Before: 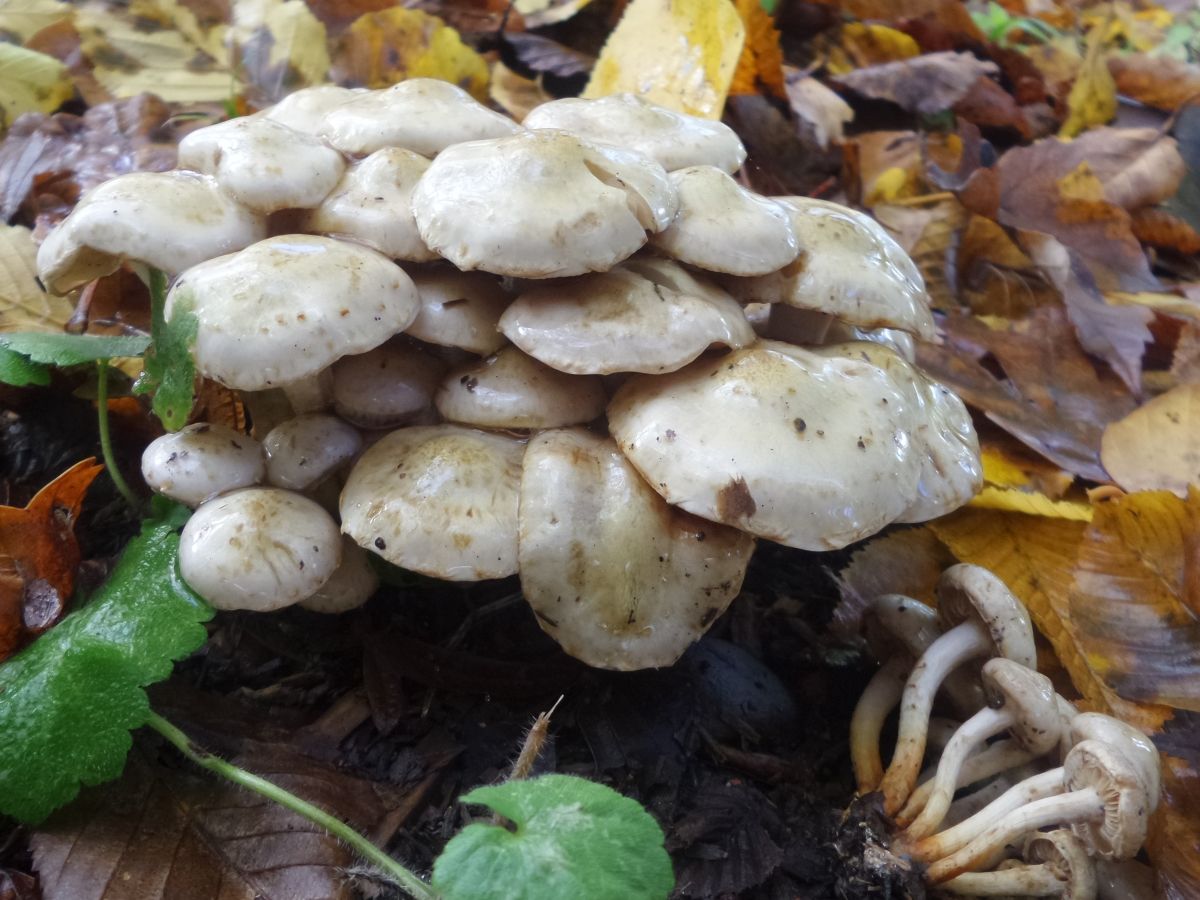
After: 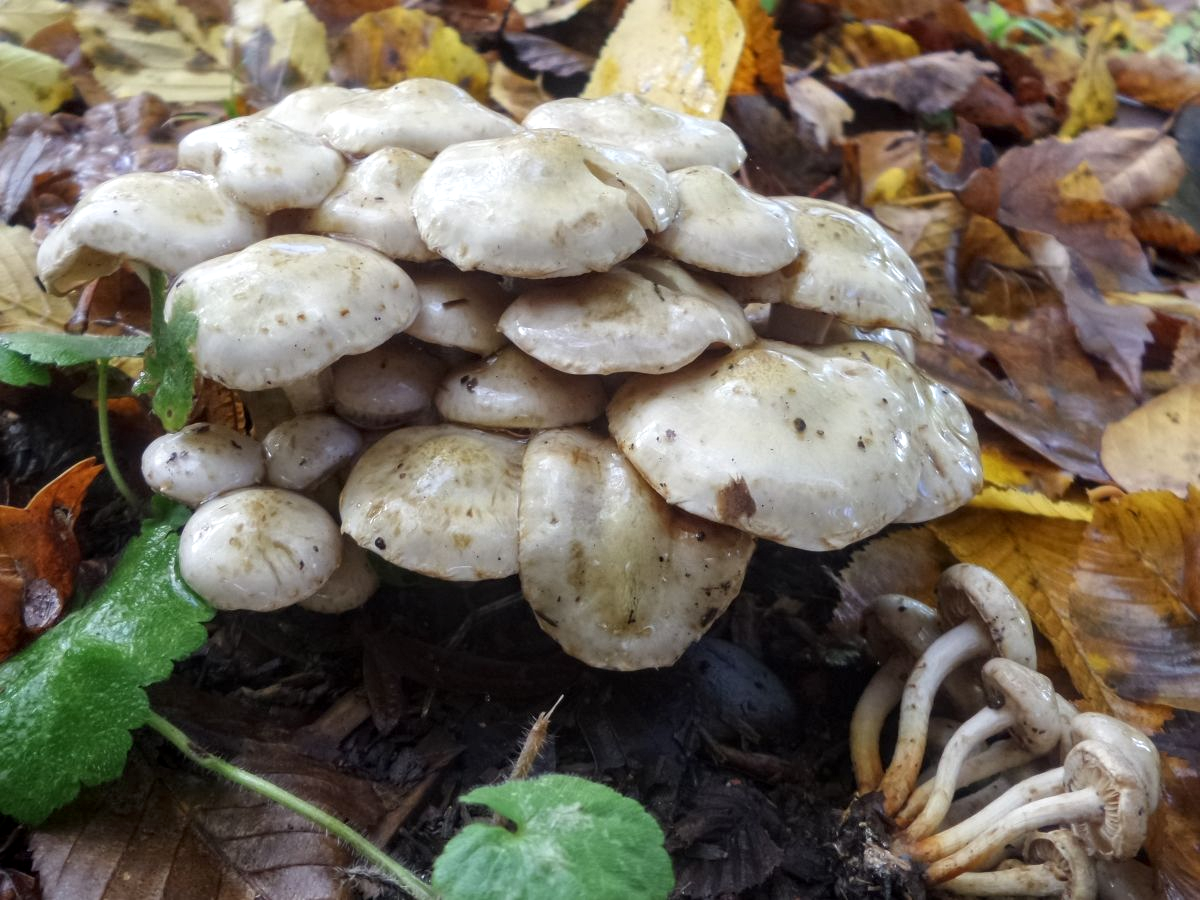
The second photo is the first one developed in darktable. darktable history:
shadows and highlights: shadows 12.81, white point adjustment 1.35, highlights -2.1, highlights color adjustment 72.44%, soften with gaussian
local contrast: on, module defaults
